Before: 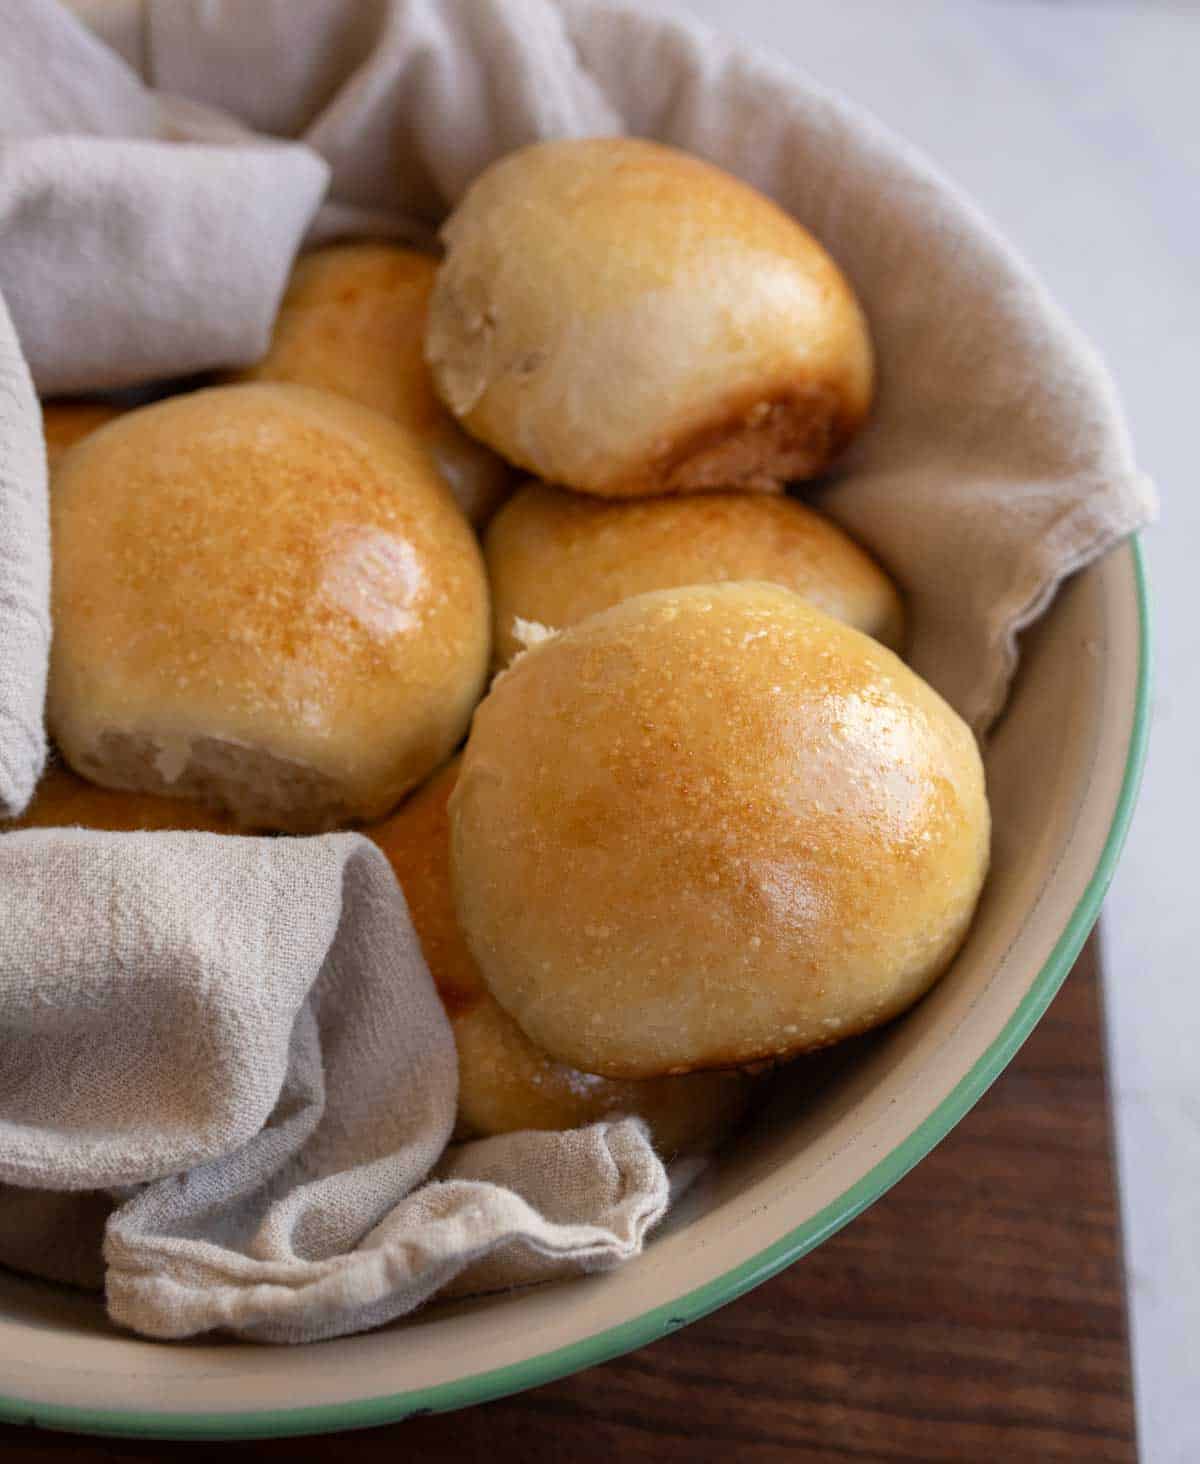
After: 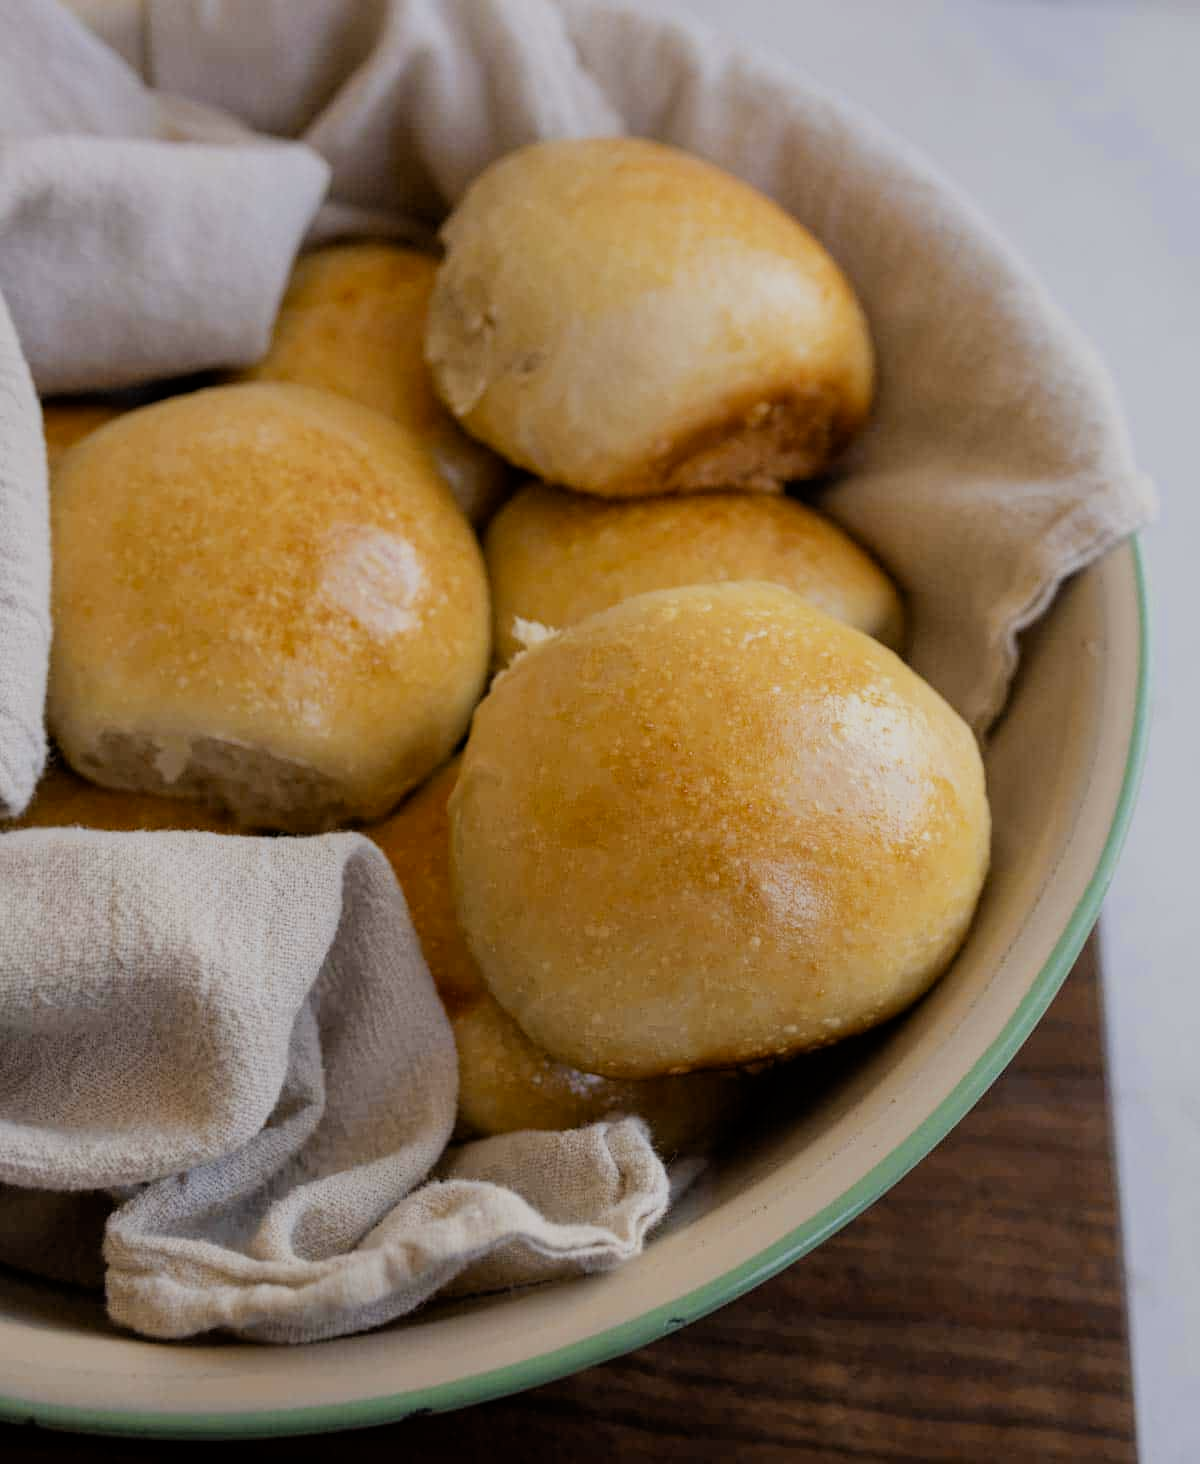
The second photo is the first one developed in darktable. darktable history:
filmic rgb: black relative exposure -7.65 EV, white relative exposure 4.56 EV, hardness 3.61
exposure: compensate highlight preservation false
color contrast: green-magenta contrast 0.8, blue-yellow contrast 1.1, unbound 0
